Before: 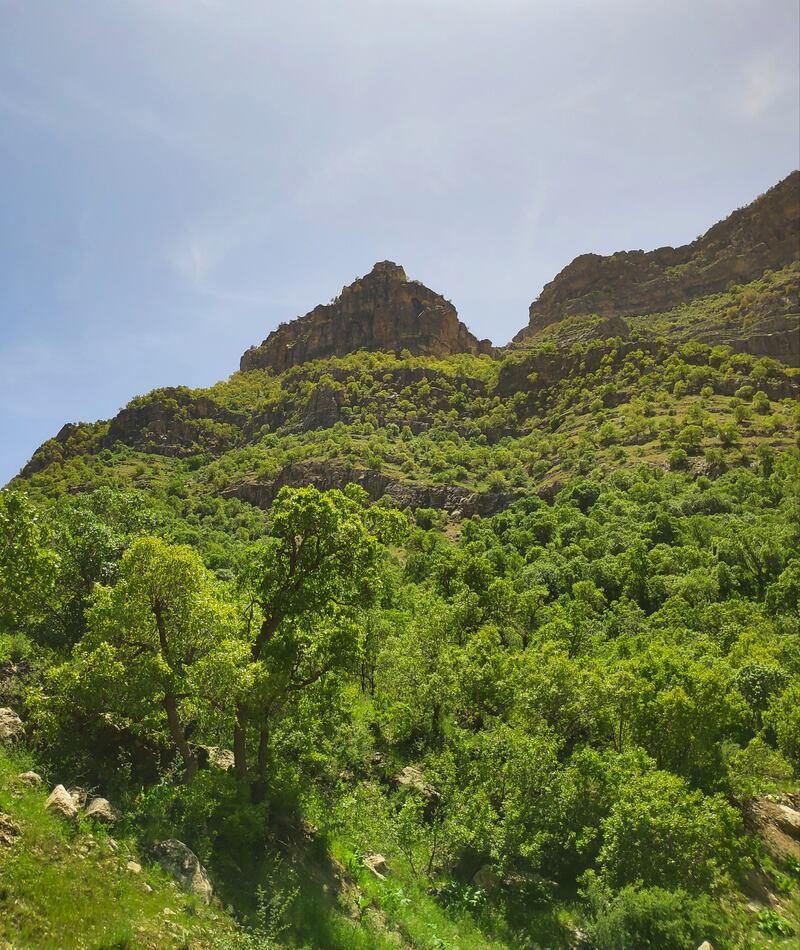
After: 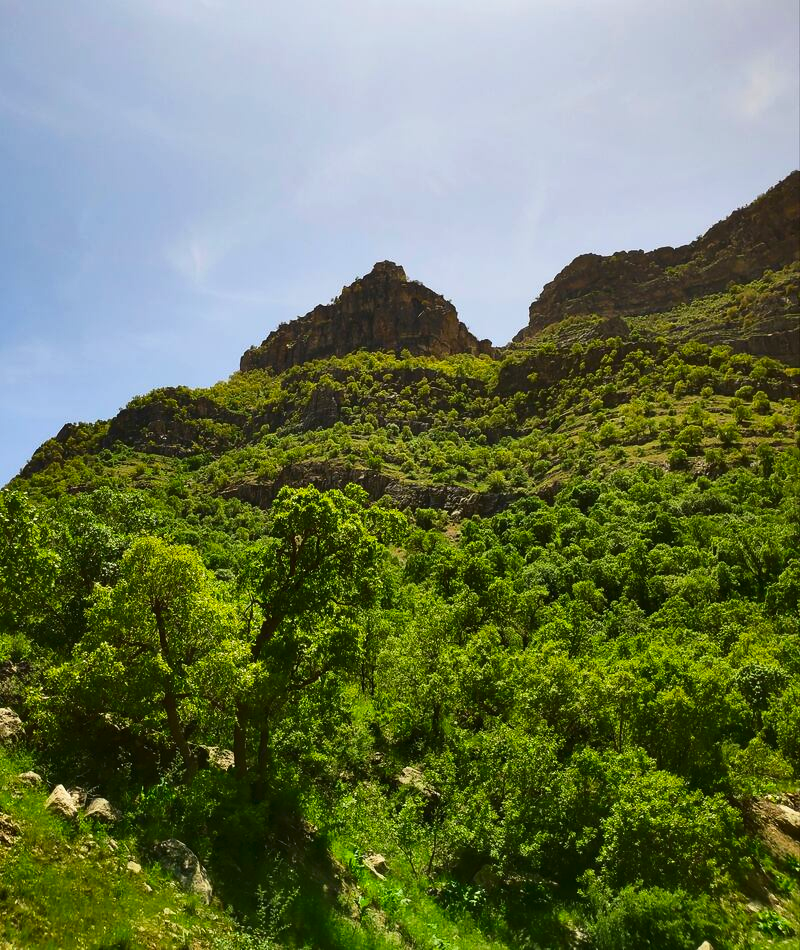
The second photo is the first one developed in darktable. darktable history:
contrast brightness saturation: contrast 0.193, brightness -0.108, saturation 0.214
color balance rgb: perceptual saturation grading › global saturation 0.012%
